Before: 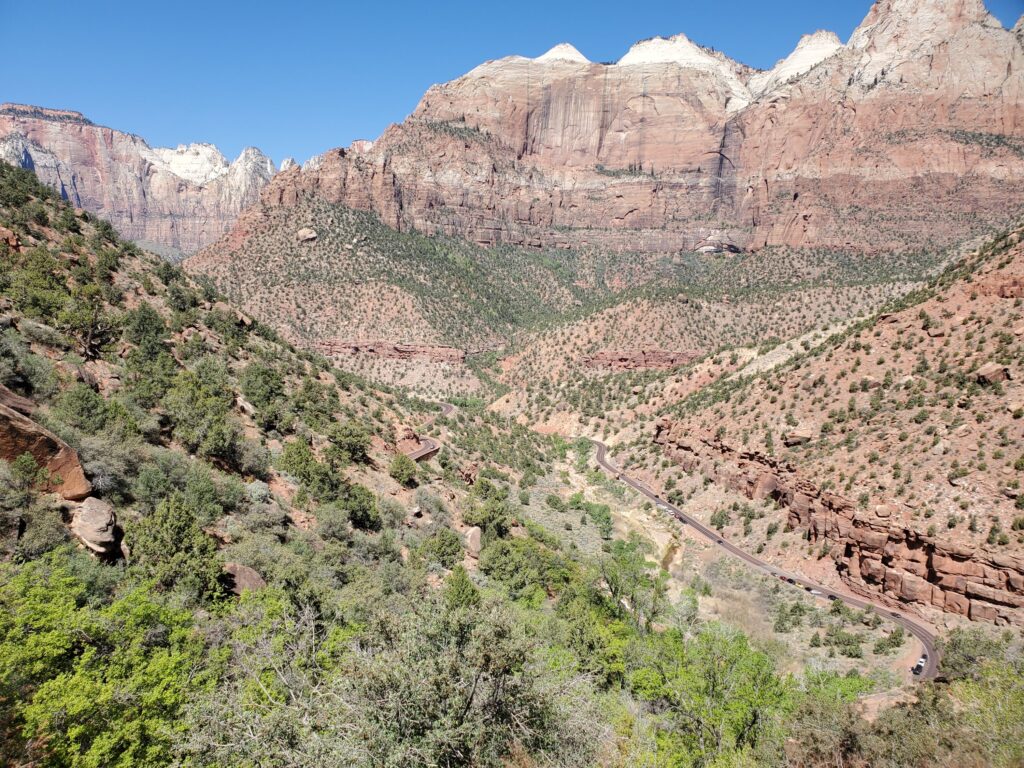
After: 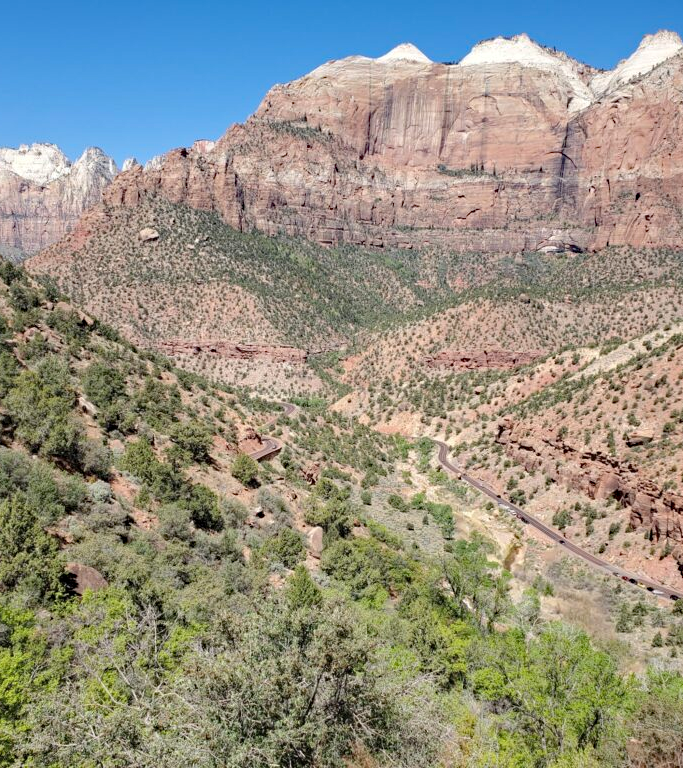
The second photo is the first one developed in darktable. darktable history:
haze removal: strength 0.29, distance 0.25, compatibility mode true, adaptive false
crop and rotate: left 15.446%, right 17.836%
tone equalizer: on, module defaults
